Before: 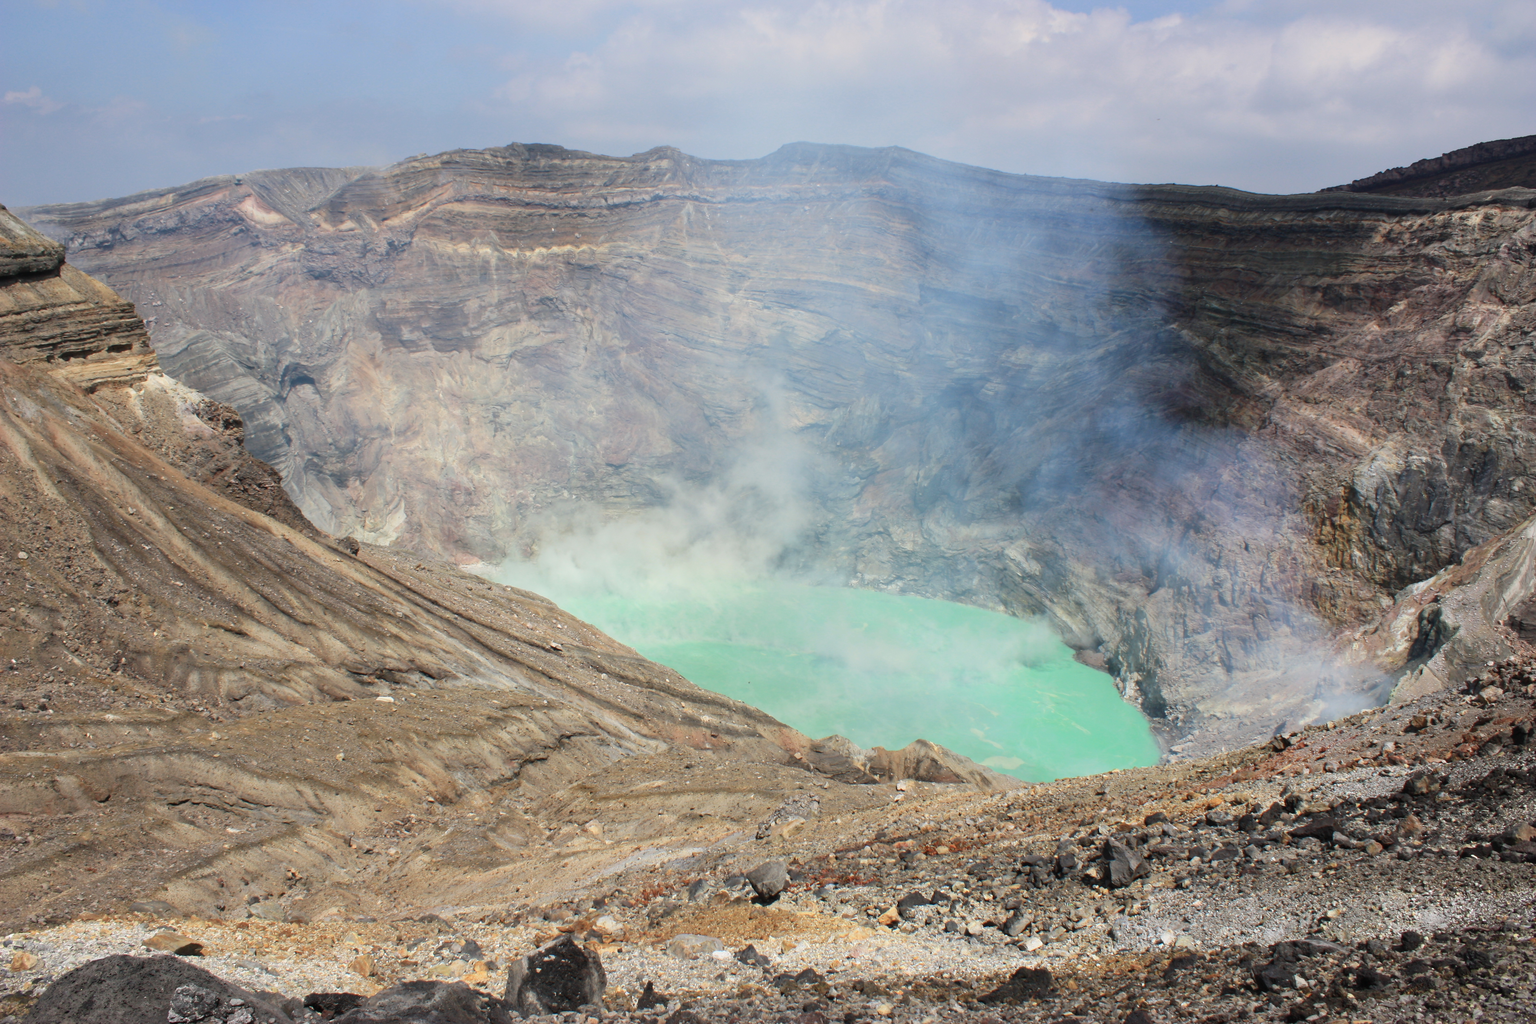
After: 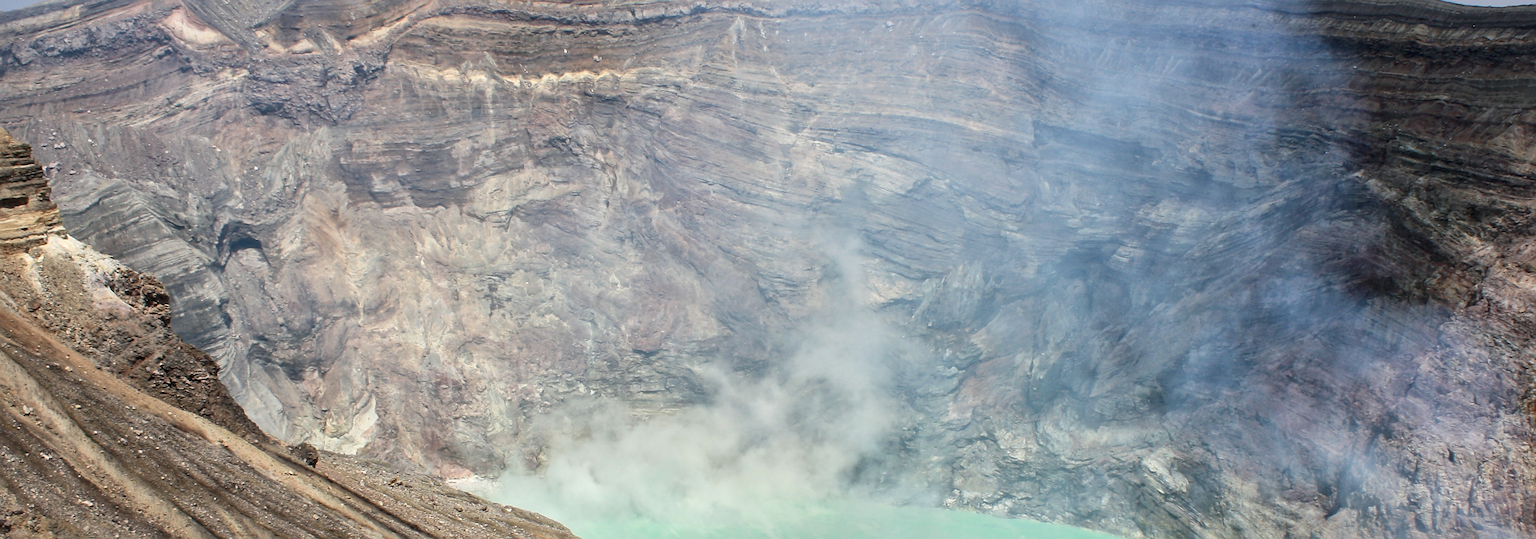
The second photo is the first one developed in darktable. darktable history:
crop: left 7.202%, top 18.567%, right 14.488%, bottom 40.203%
local contrast: mode bilateral grid, contrast 21, coarseness 50, detail 162%, midtone range 0.2
sharpen: on, module defaults
